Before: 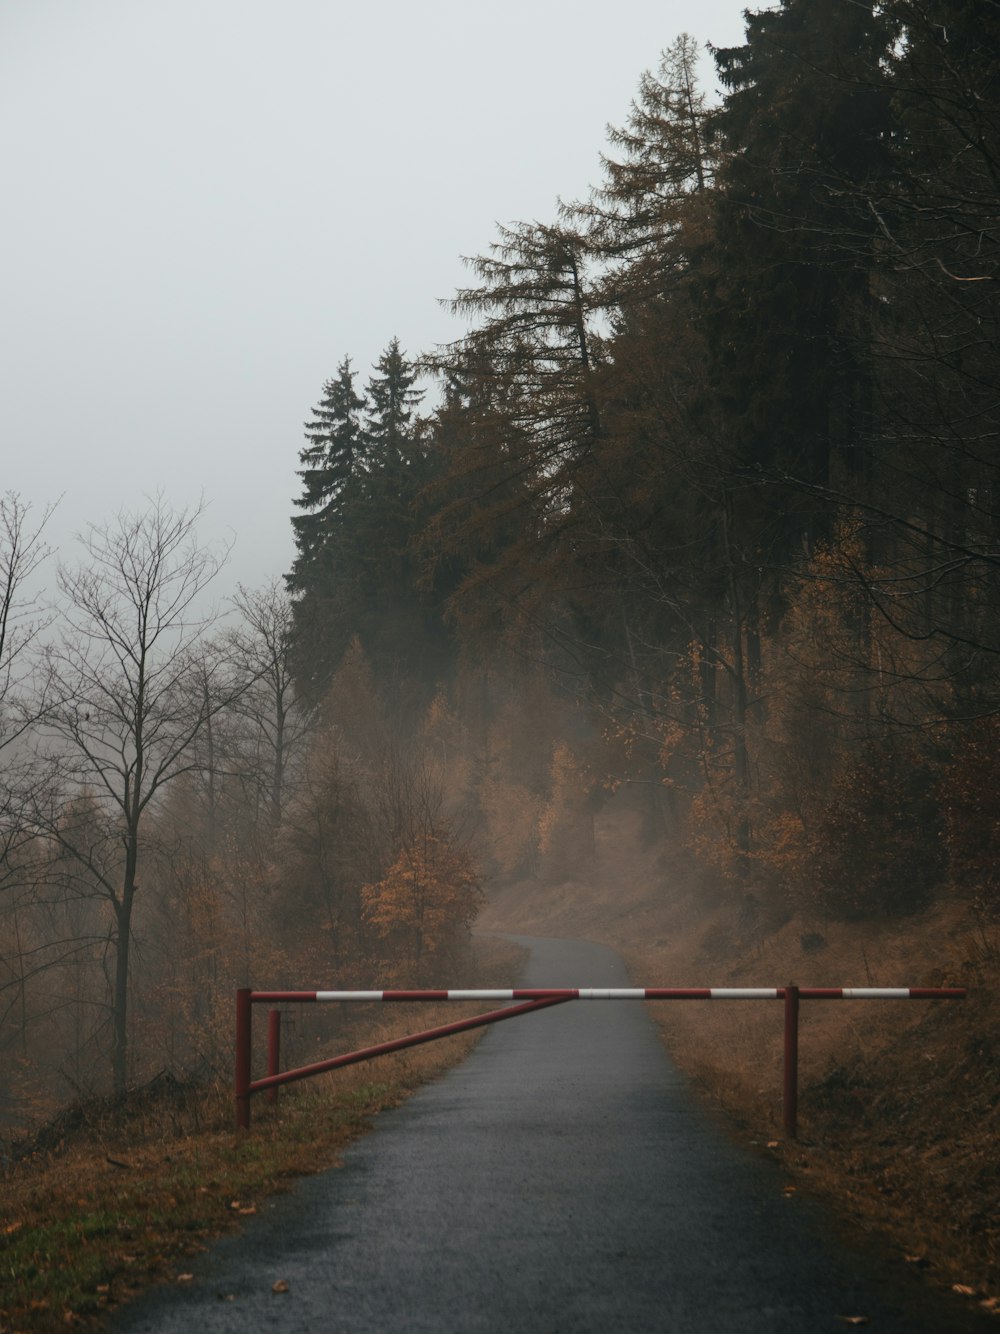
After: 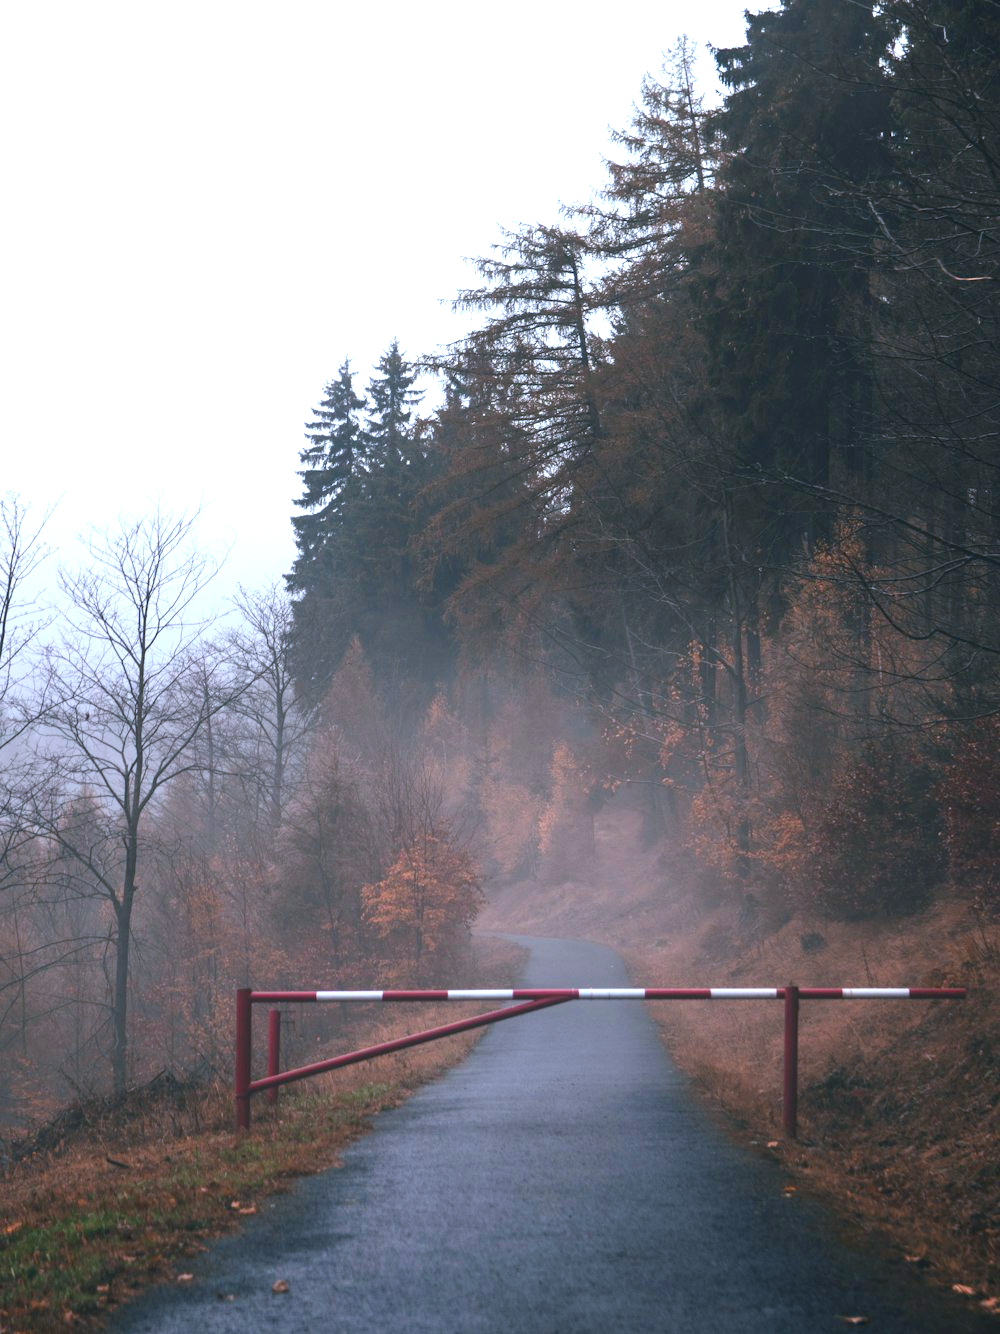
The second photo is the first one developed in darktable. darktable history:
color calibration: output R [0.946, 0.065, -0.013, 0], output G [-0.246, 1.264, -0.017, 0], output B [0.046, -0.098, 1.05, 0], illuminant as shot in camera, x 0.379, y 0.398, temperature 4129.57 K
exposure: black level correction 0, exposure 1.2 EV, compensate highlight preservation false
